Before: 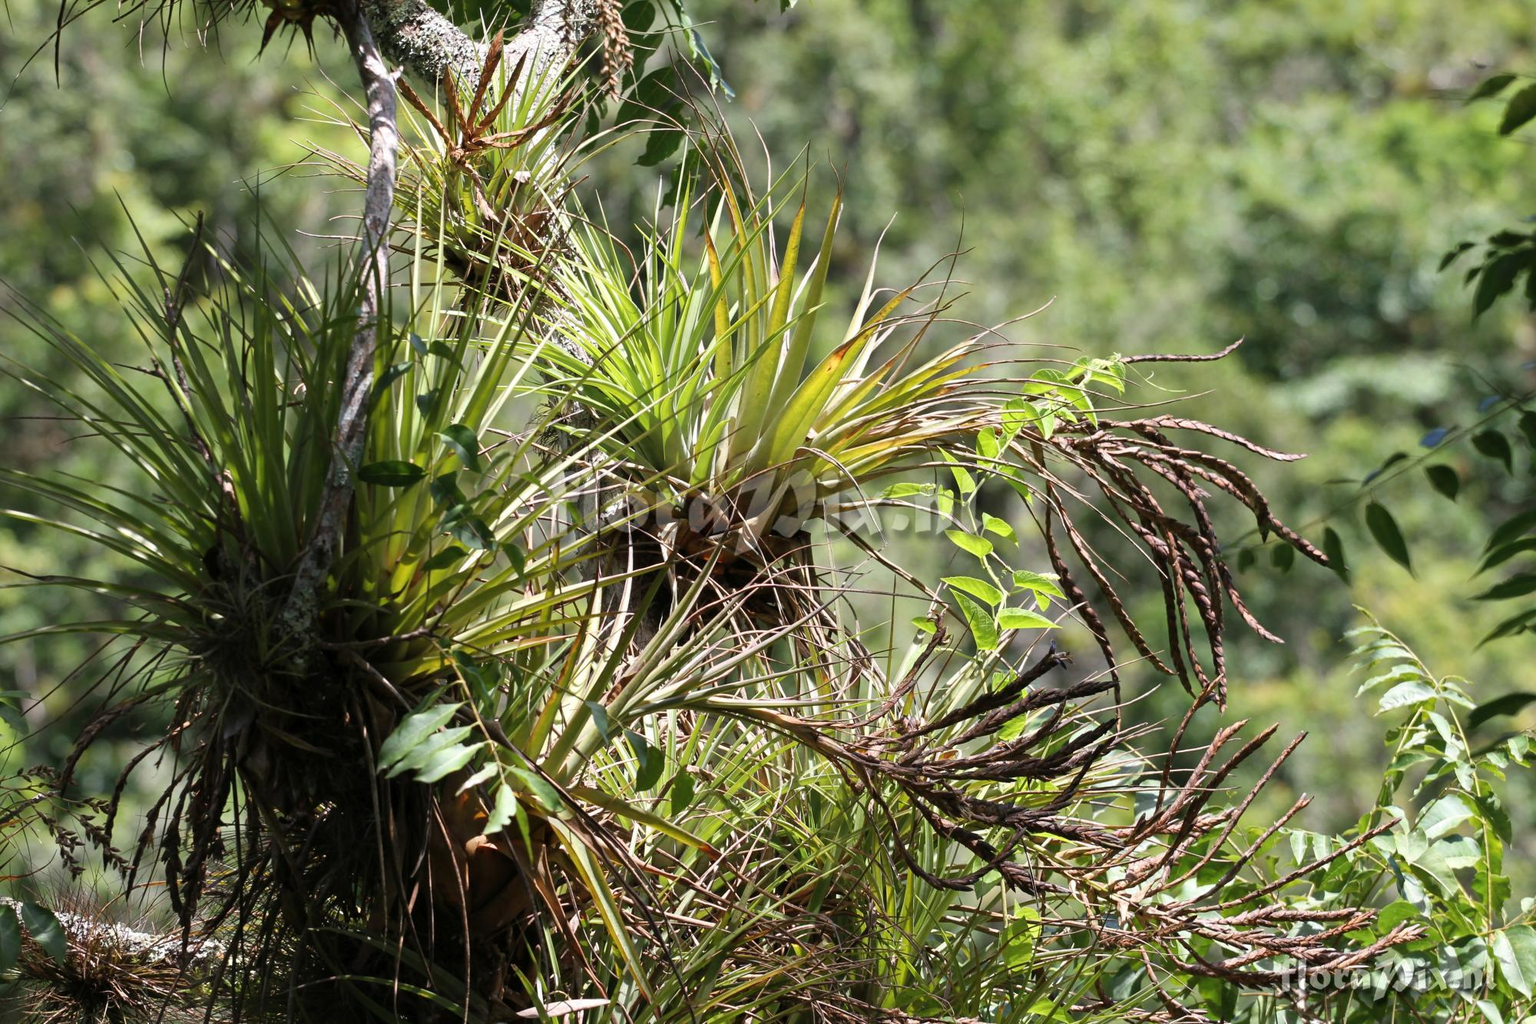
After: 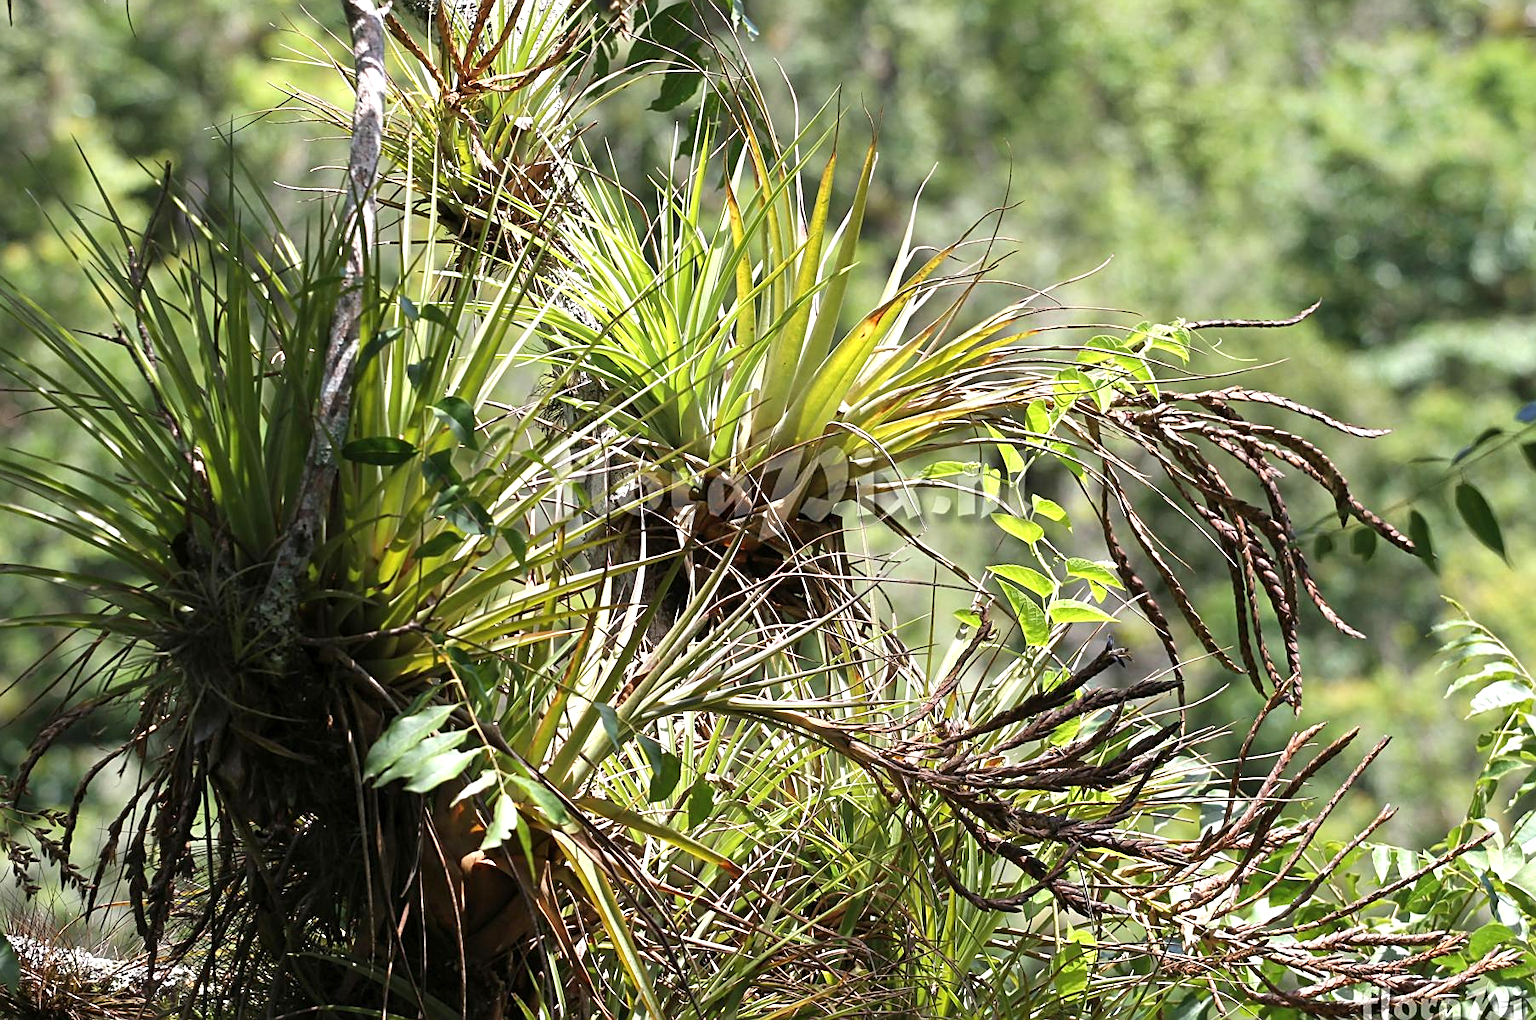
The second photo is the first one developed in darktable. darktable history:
sharpen: on, module defaults
crop: left 3.181%, top 6.434%, right 6.274%, bottom 3.316%
exposure: exposure 0.426 EV, compensate highlight preservation false
